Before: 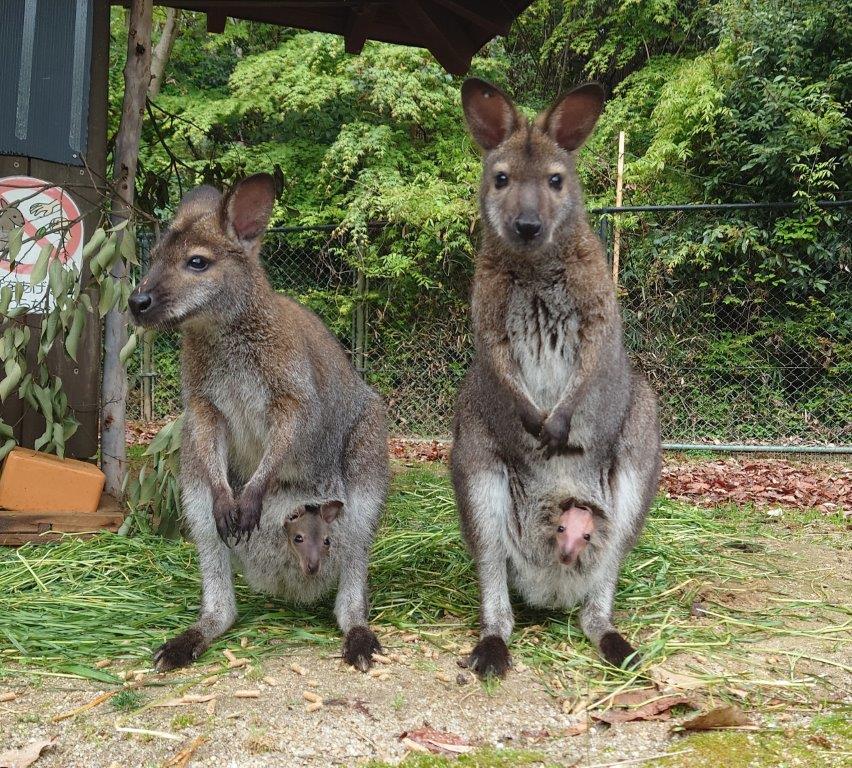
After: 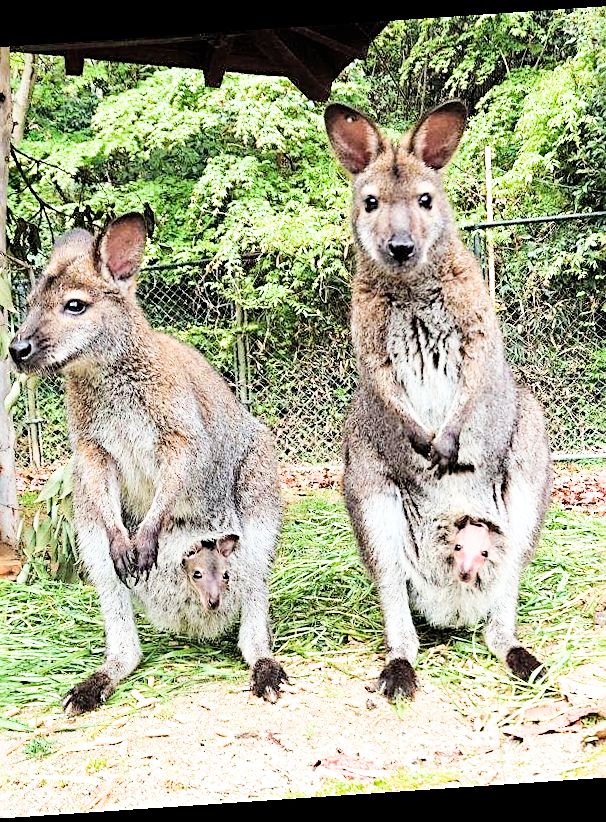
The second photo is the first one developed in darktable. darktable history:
exposure: black level correction 0.001, exposure 2 EV, compensate highlight preservation false
filmic rgb: black relative exposure -5 EV, hardness 2.88, contrast 1.4, highlights saturation mix -30%
rotate and perspective: rotation -4.2°, shear 0.006, automatic cropping off
haze removal: compatibility mode true, adaptive false
sharpen: radius 2.767
crop and rotate: left 15.754%, right 17.579%
